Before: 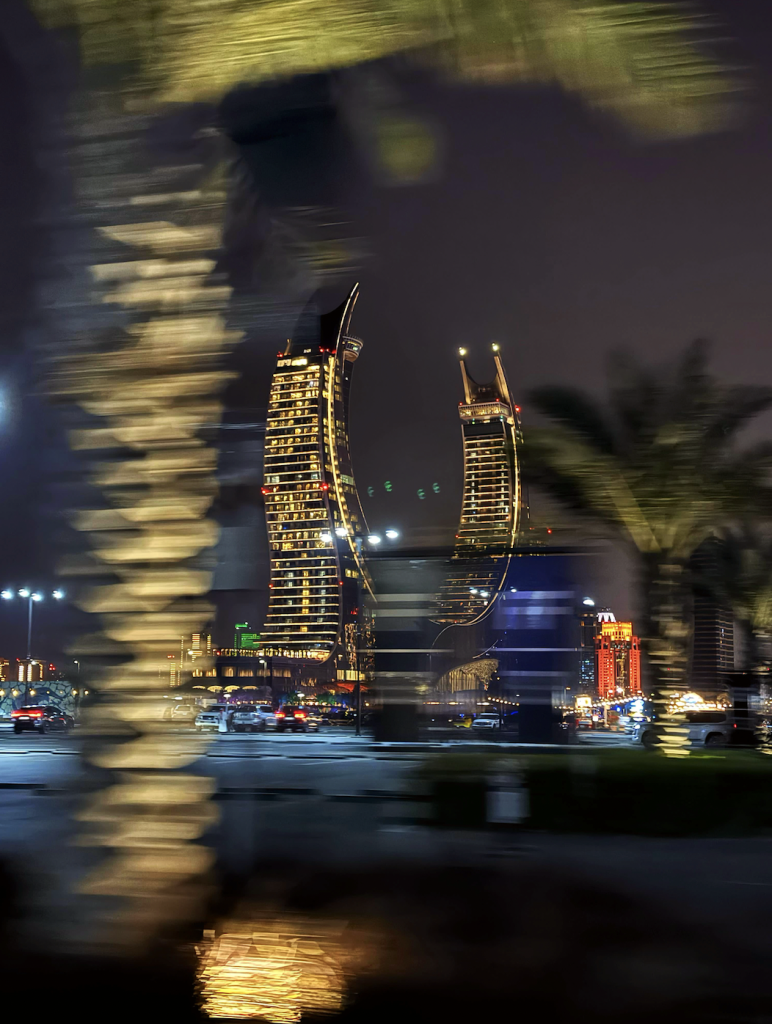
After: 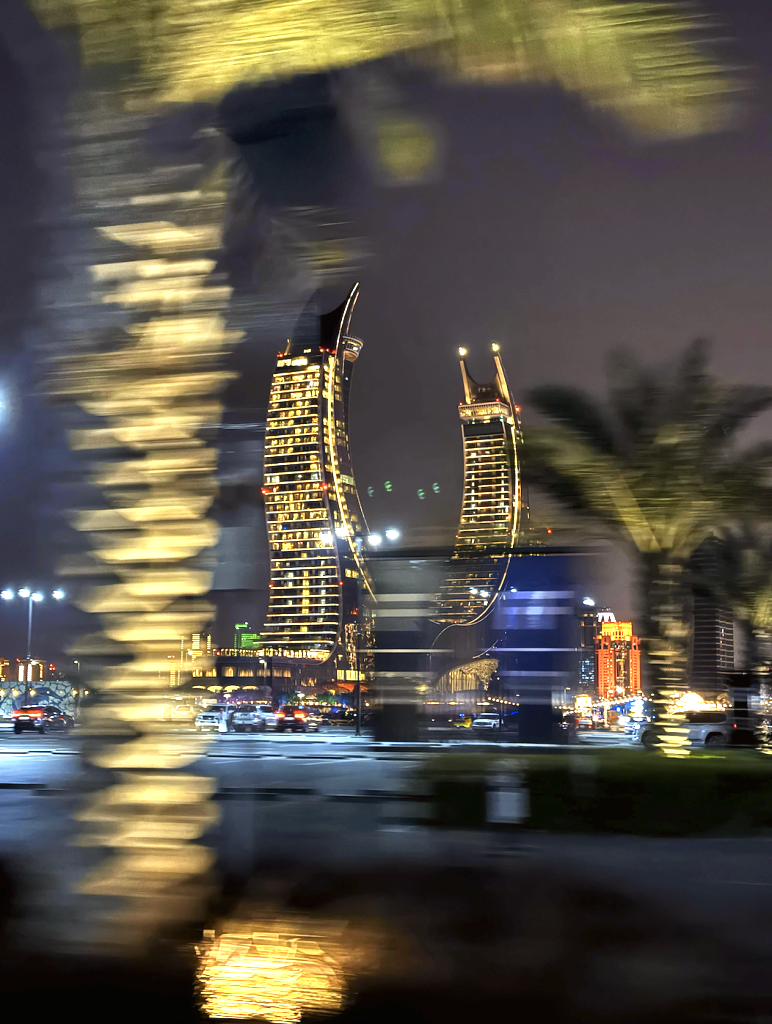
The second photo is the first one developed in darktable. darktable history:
exposure: black level correction 0, exposure 1.1 EV, compensate highlight preservation false
color correction: highlights b* 3
color contrast: green-magenta contrast 0.81
